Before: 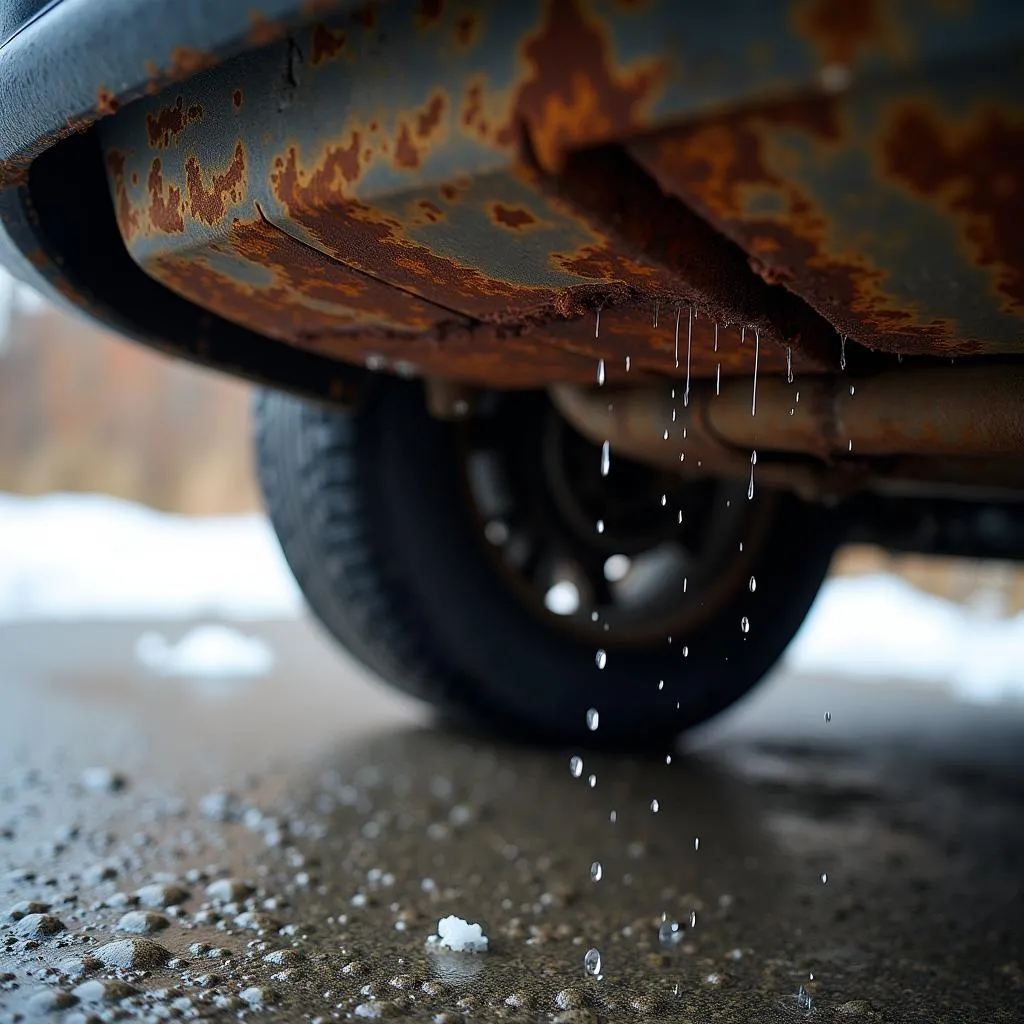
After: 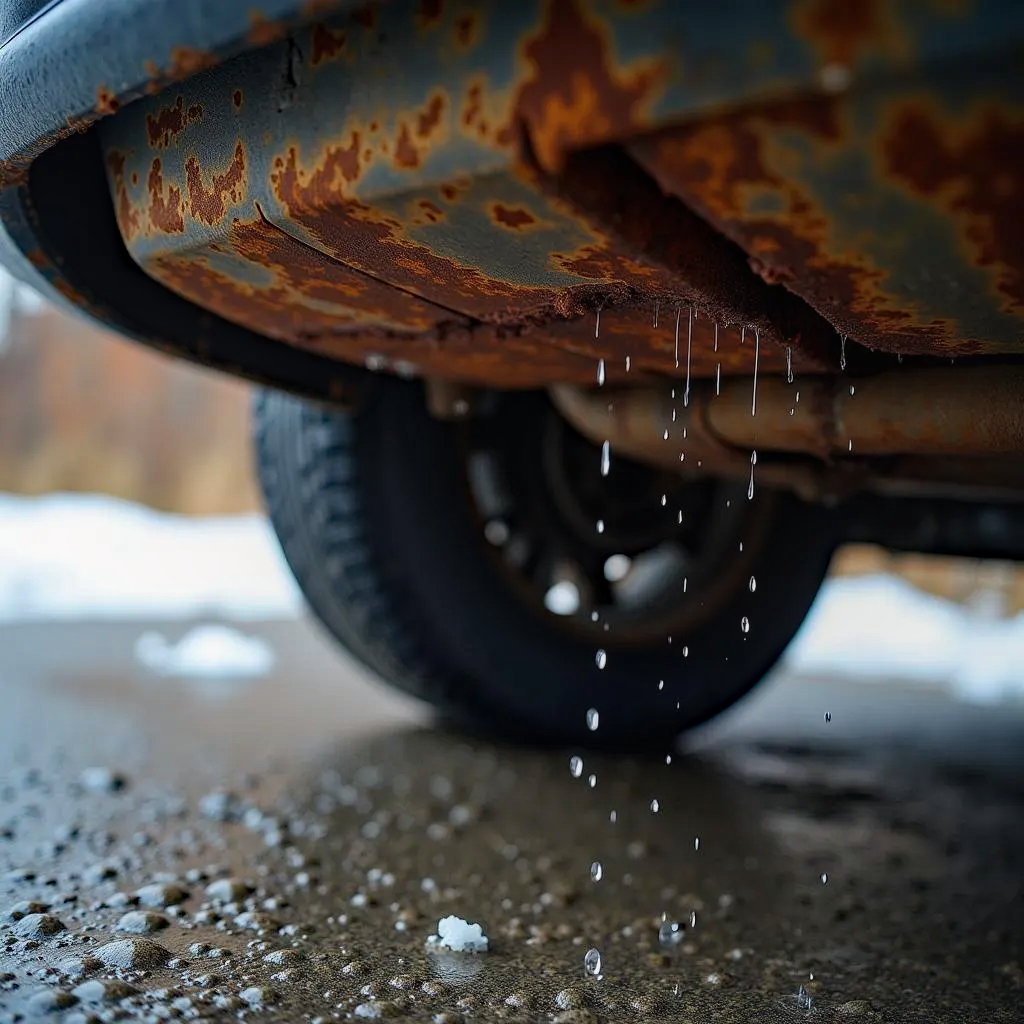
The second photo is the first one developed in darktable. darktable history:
haze removal: strength 0.29, distance 0.25, compatibility mode true, adaptive false
local contrast: detail 110%
rotate and perspective: automatic cropping off
